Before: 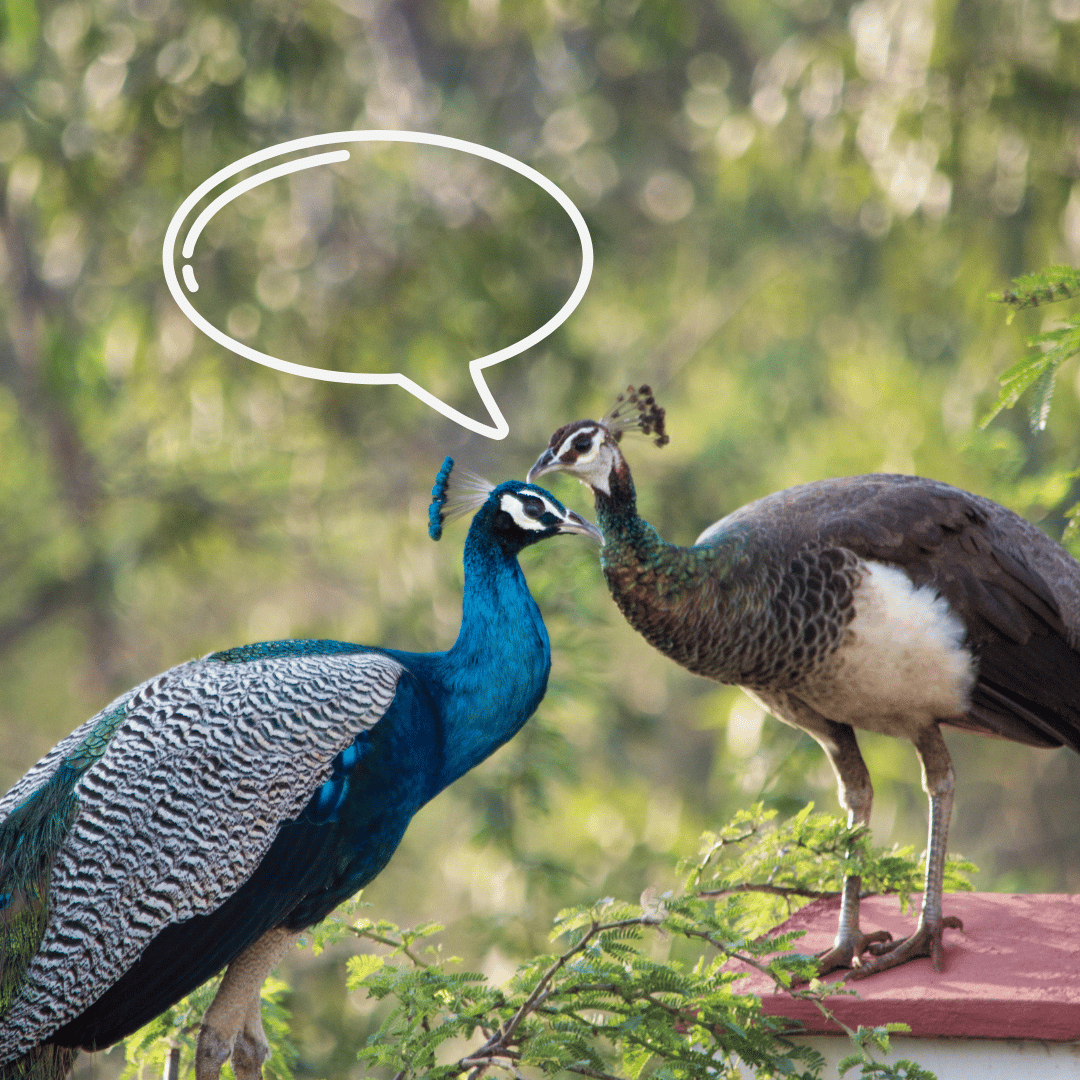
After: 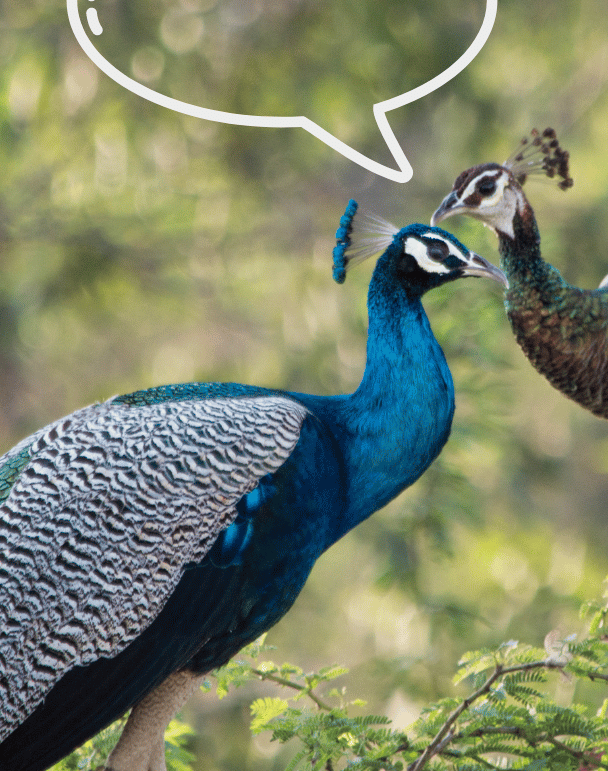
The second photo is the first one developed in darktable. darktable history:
filmic rgb: black relative exposure -16 EV, white relative exposure 2.93 EV, hardness 10.04, color science v6 (2022)
crop: left 8.966%, top 23.852%, right 34.699%, bottom 4.703%
